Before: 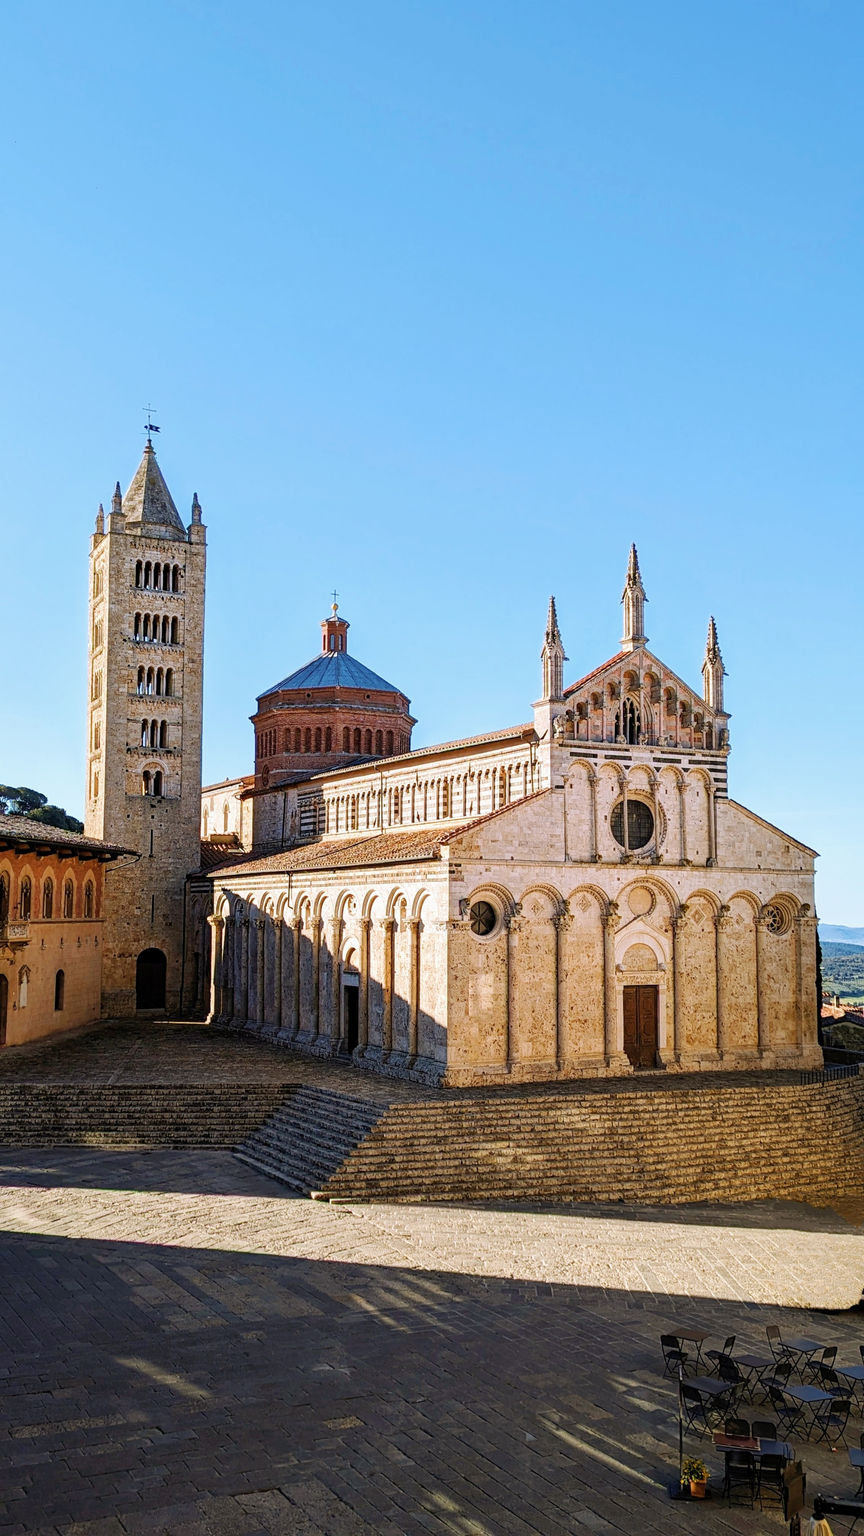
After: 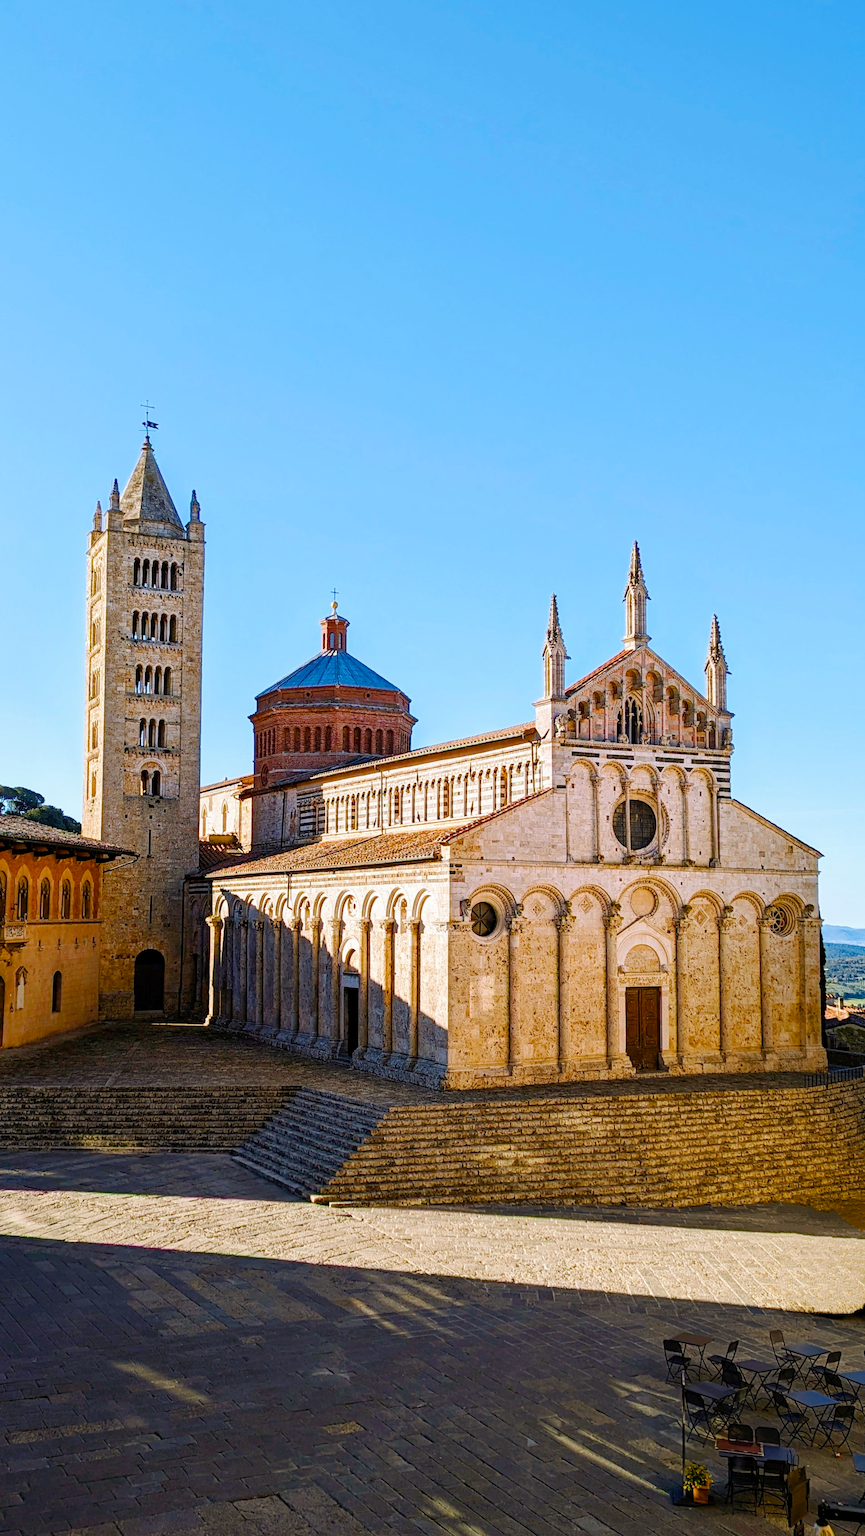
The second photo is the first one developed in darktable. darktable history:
crop: left 0.434%, top 0.485%, right 0.244%, bottom 0.386%
color balance rgb: perceptual saturation grading › global saturation 35%, perceptual saturation grading › highlights -25%, perceptual saturation grading › shadows 25%, global vibrance 10%
